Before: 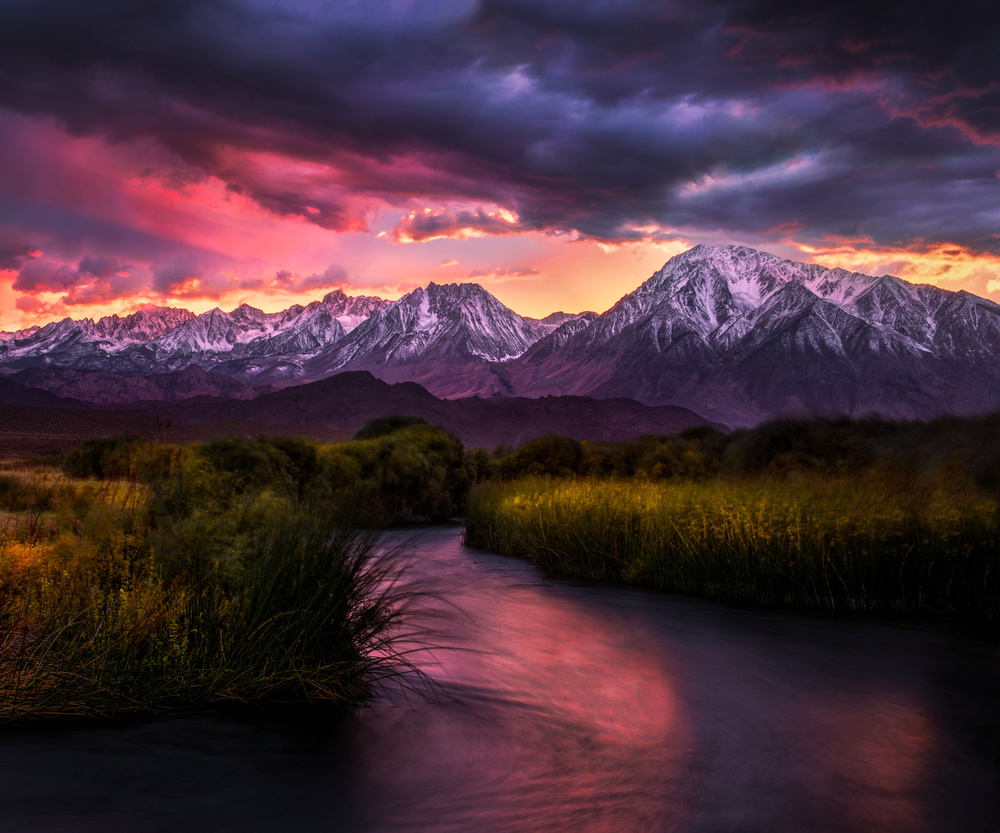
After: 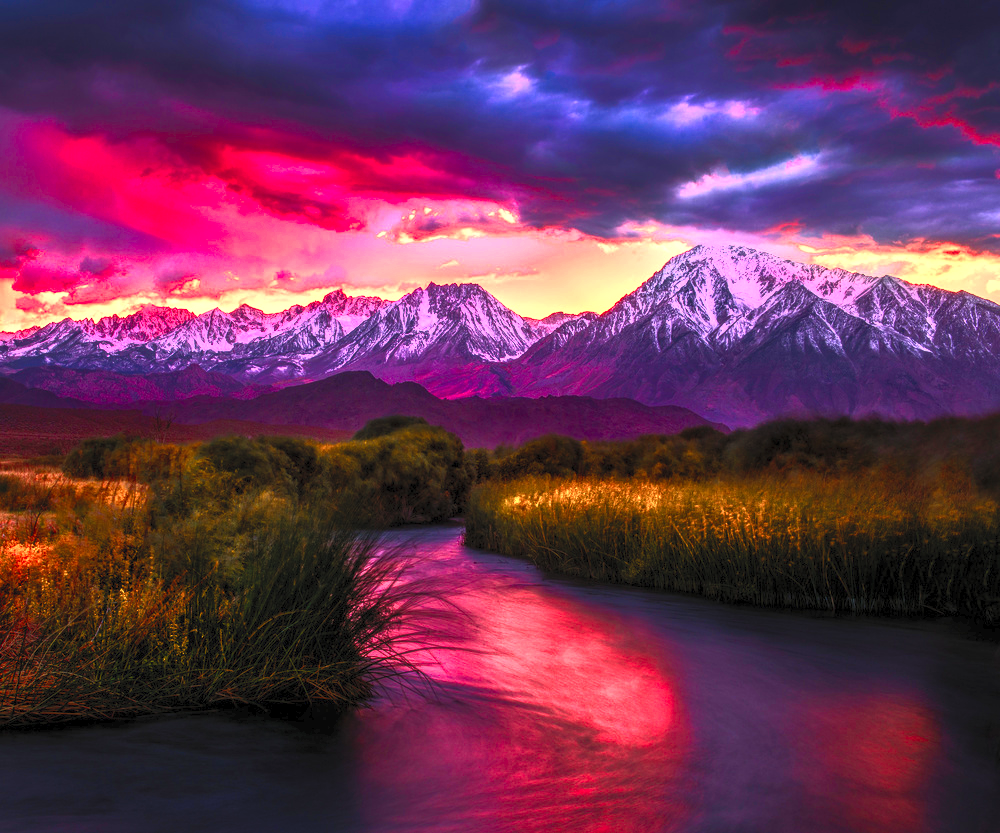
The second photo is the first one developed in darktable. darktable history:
color zones: curves: ch0 [(0, 0.473) (0.001, 0.473) (0.226, 0.548) (0.4, 0.589) (0.525, 0.54) (0.728, 0.403) (0.999, 0.473) (1, 0.473)]; ch1 [(0, 0.619) (0.001, 0.619) (0.234, 0.388) (0.4, 0.372) (0.528, 0.422) (0.732, 0.53) (0.999, 0.619) (1, 0.619)]; ch2 [(0, 0.547) (0.001, 0.547) (0.226, 0.45) (0.4, 0.525) (0.525, 0.585) (0.8, 0.511) (0.999, 0.547) (1, 0.547)]
local contrast: detail 130%
contrast brightness saturation: contrast 0.986, brightness 0.999, saturation 0.994
